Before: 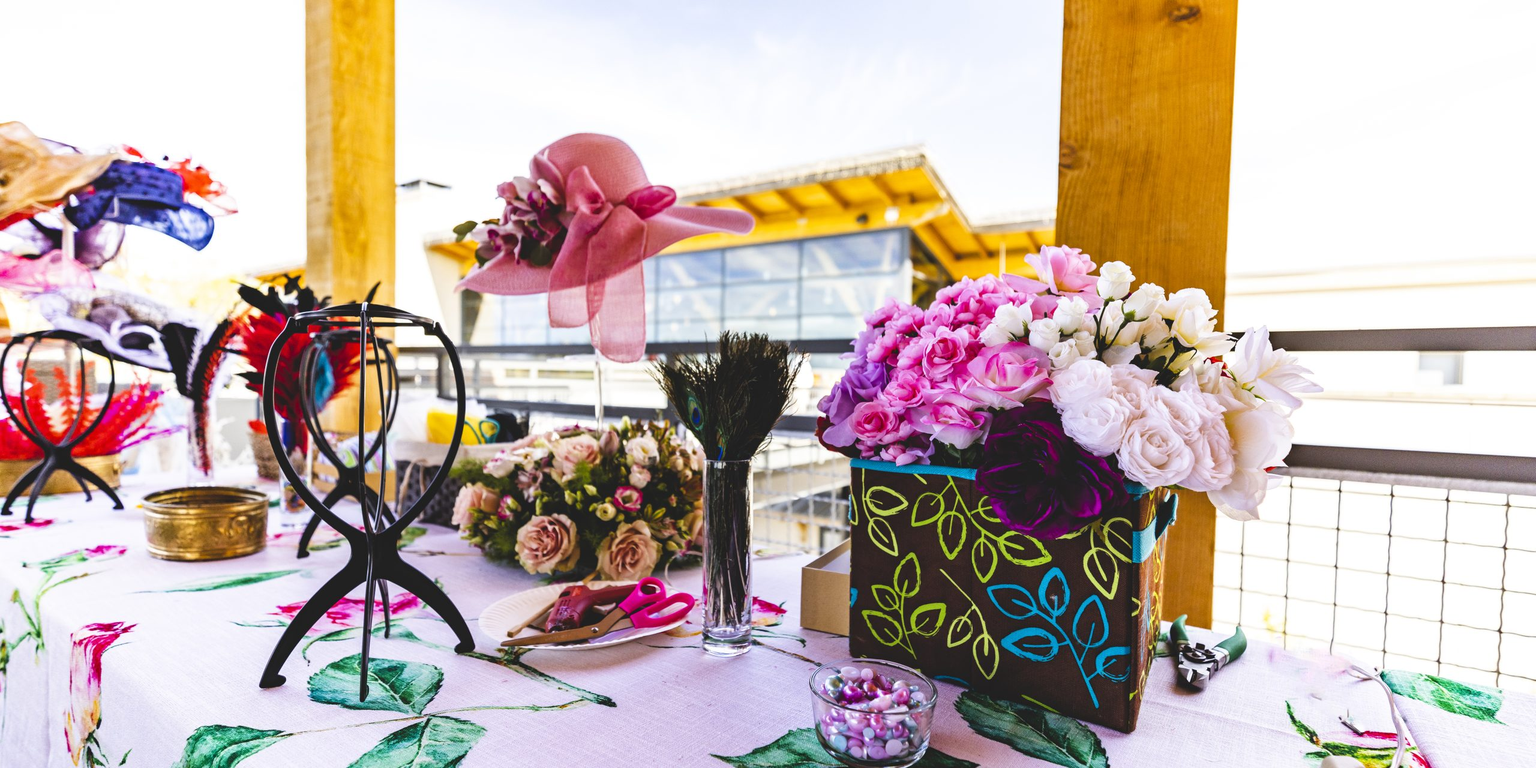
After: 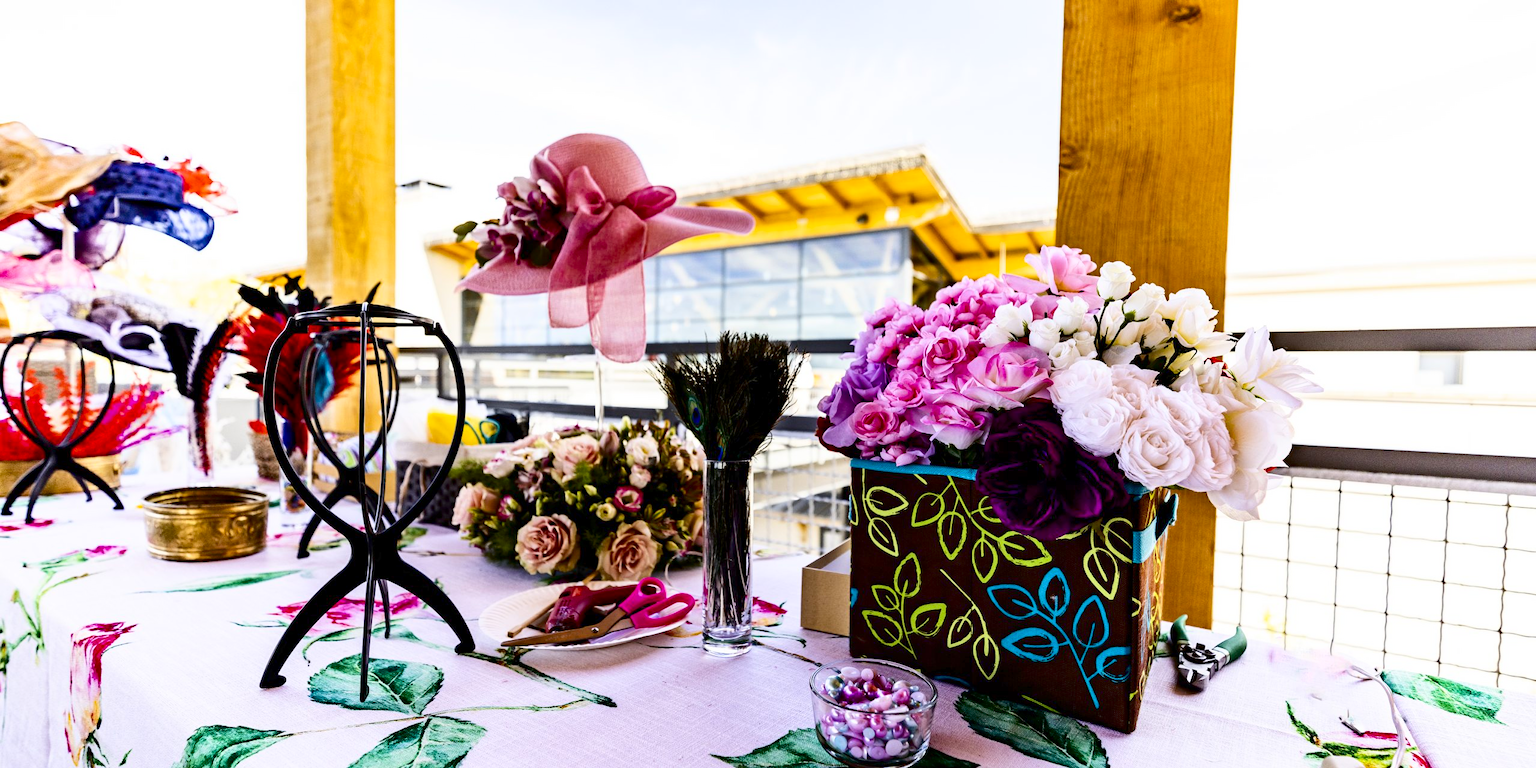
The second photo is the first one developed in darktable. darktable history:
tone curve: curves: ch0 [(0, 0) (0.003, 0.009) (0.011, 0.013) (0.025, 0.019) (0.044, 0.029) (0.069, 0.04) (0.1, 0.053) (0.136, 0.08) (0.177, 0.114) (0.224, 0.151) (0.277, 0.207) (0.335, 0.267) (0.399, 0.35) (0.468, 0.442) (0.543, 0.545) (0.623, 0.656) (0.709, 0.752) (0.801, 0.843) (0.898, 0.932) (1, 1)], color space Lab, independent channels, preserve colors none
exposure: black level correction 0.016, exposure -0.009 EV, compensate exposure bias true, compensate highlight preservation false
